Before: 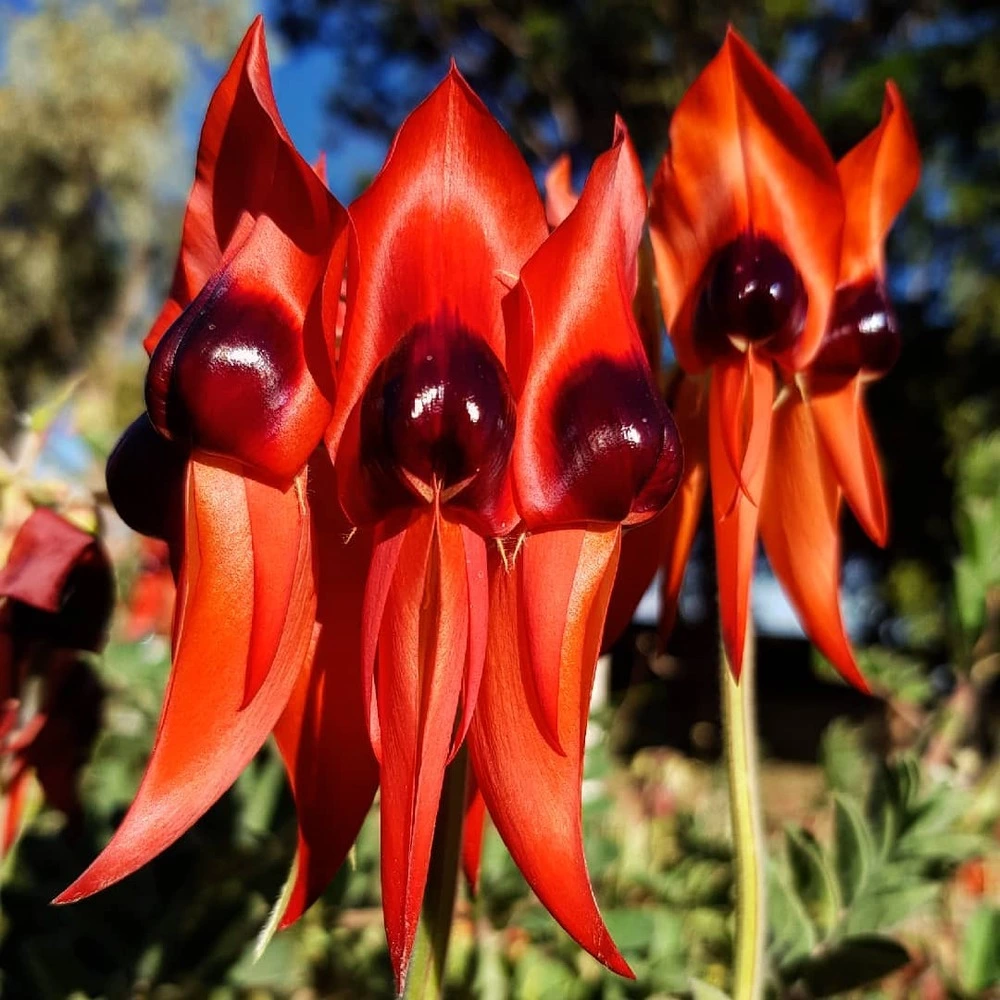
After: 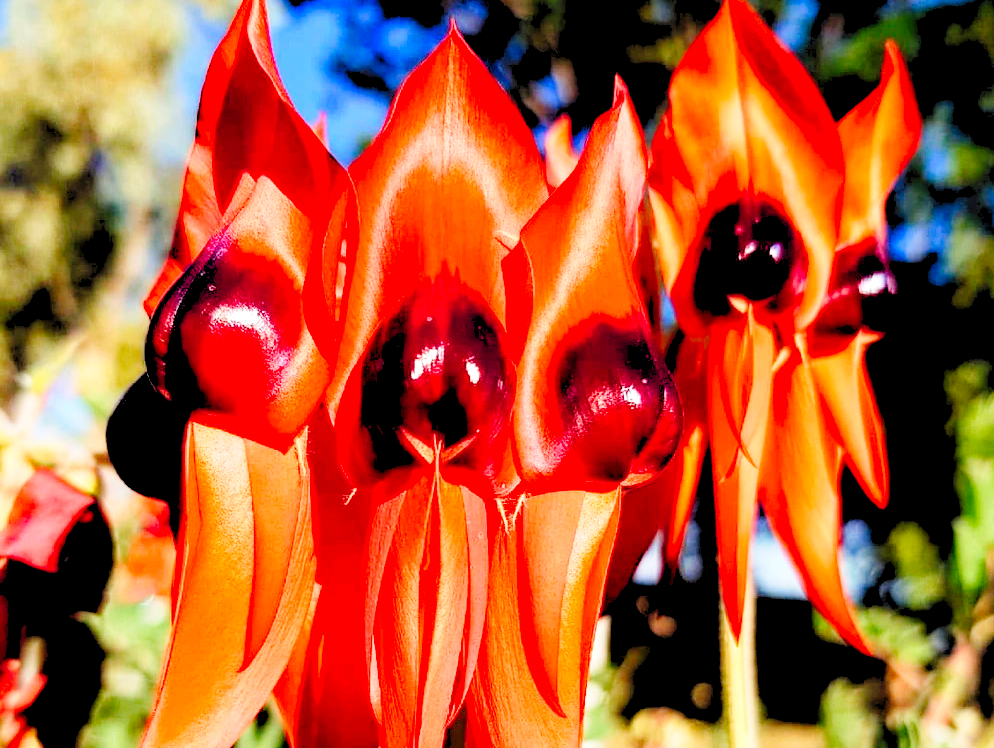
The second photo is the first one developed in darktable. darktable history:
levels: white 90.69%, levels [0.072, 0.414, 0.976]
tone curve: curves: ch0 [(0, 0) (0.003, 0.003) (0.011, 0.01) (0.025, 0.023) (0.044, 0.041) (0.069, 0.064) (0.1, 0.094) (0.136, 0.143) (0.177, 0.205) (0.224, 0.281) (0.277, 0.367) (0.335, 0.457) (0.399, 0.542) (0.468, 0.629) (0.543, 0.711) (0.623, 0.788) (0.709, 0.863) (0.801, 0.912) (0.898, 0.955) (1, 1)], preserve colors none
crop: top 3.998%, bottom 21.176%
haze removal: adaptive false
